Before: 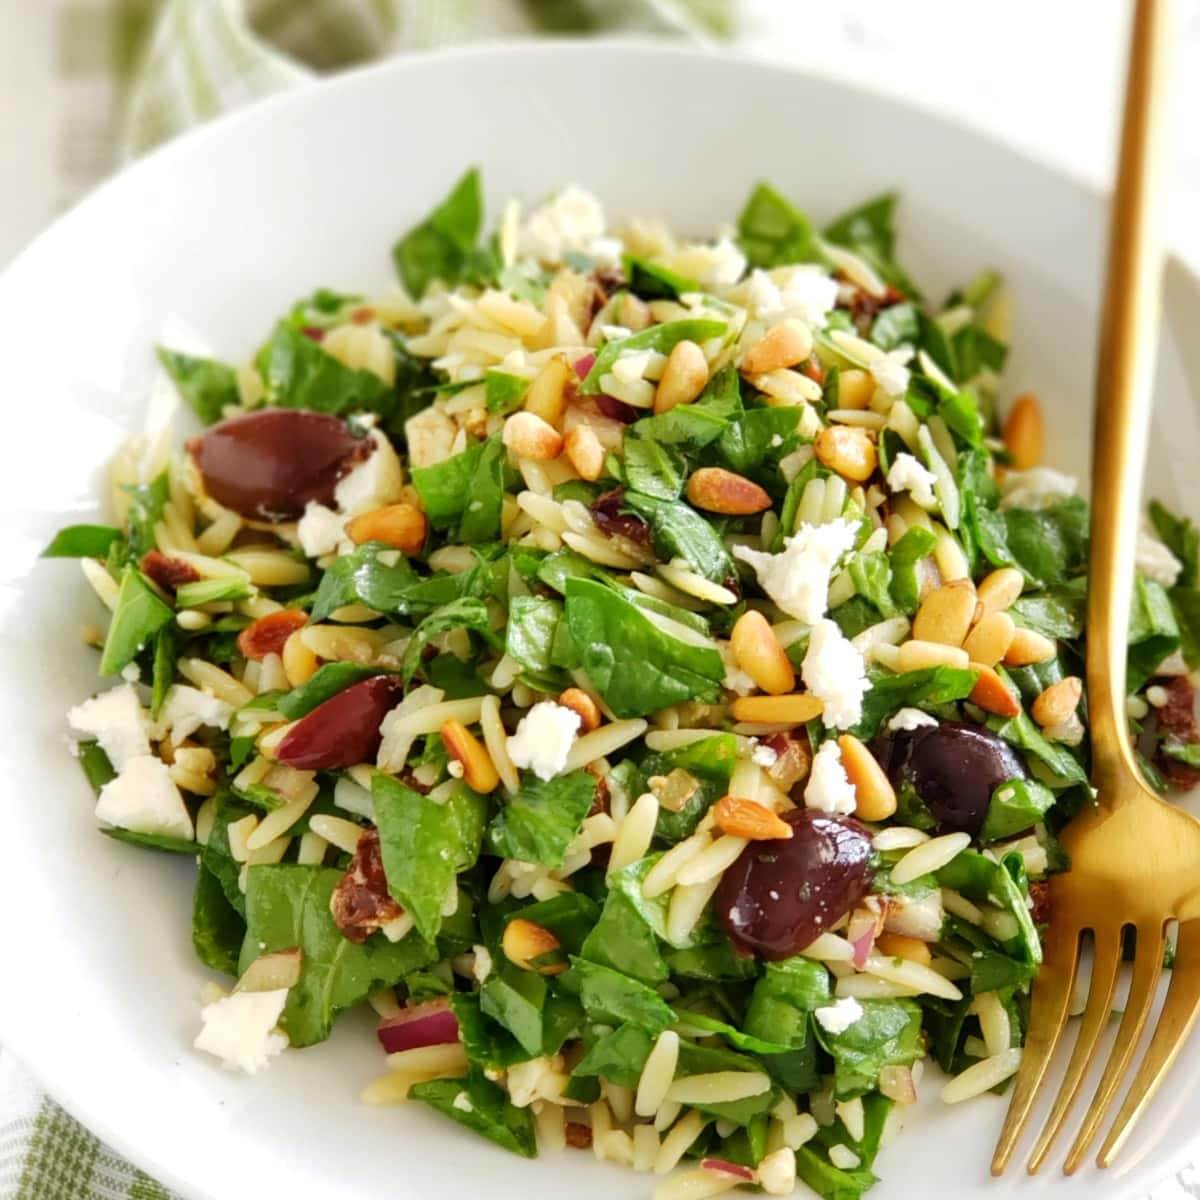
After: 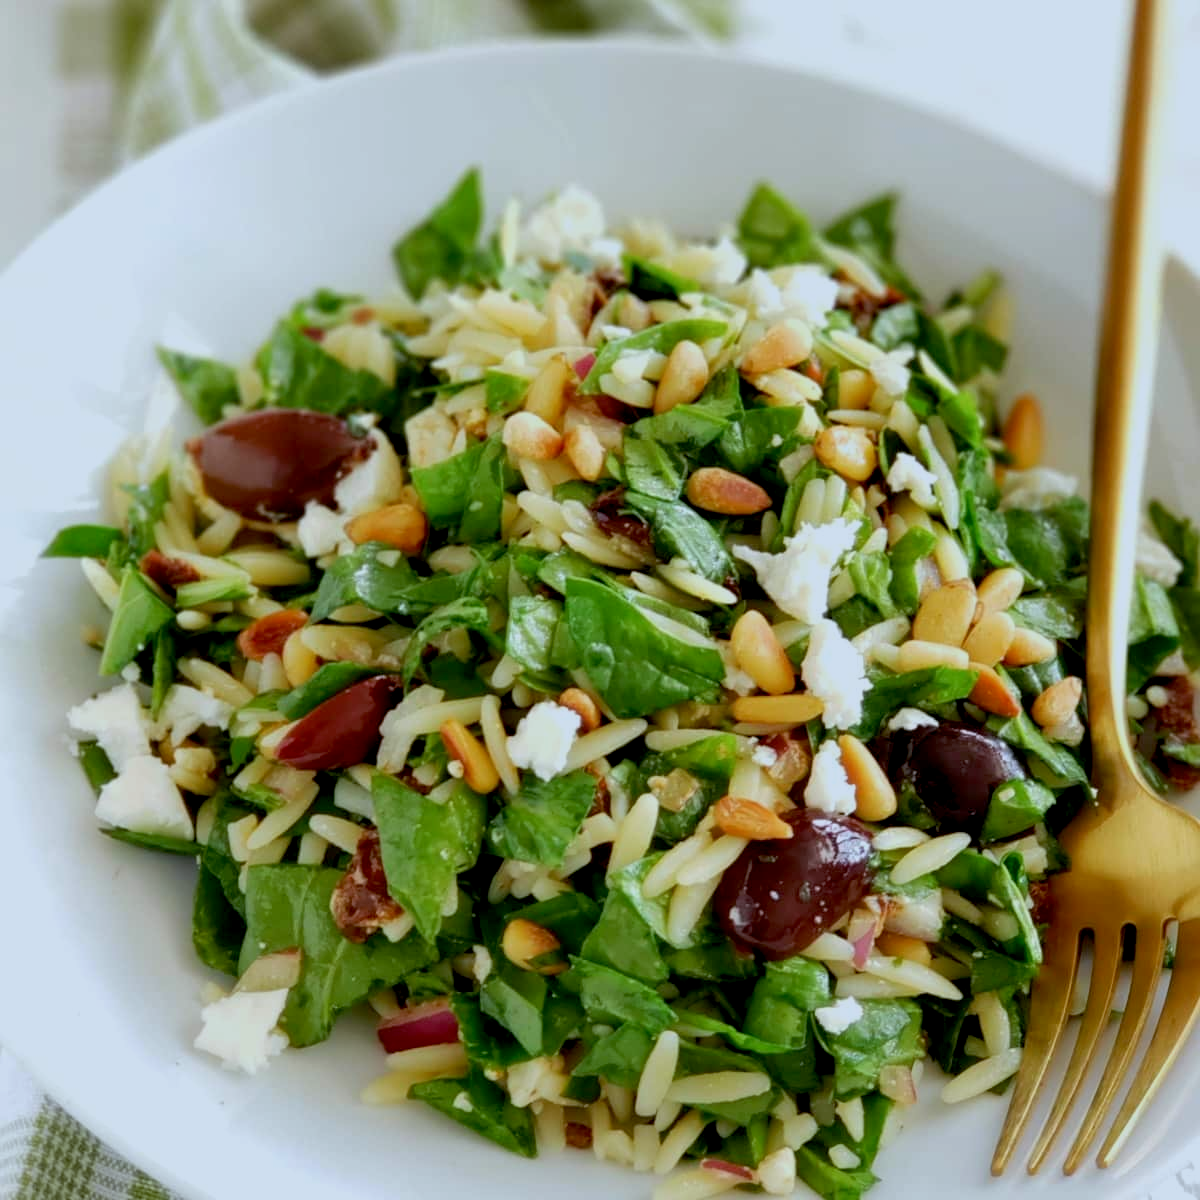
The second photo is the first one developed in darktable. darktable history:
exposure: black level correction 0.011, exposure -0.485 EV, compensate highlight preservation false
color calibration: illuminant custom, x 0.368, y 0.373, temperature 4349.5 K
